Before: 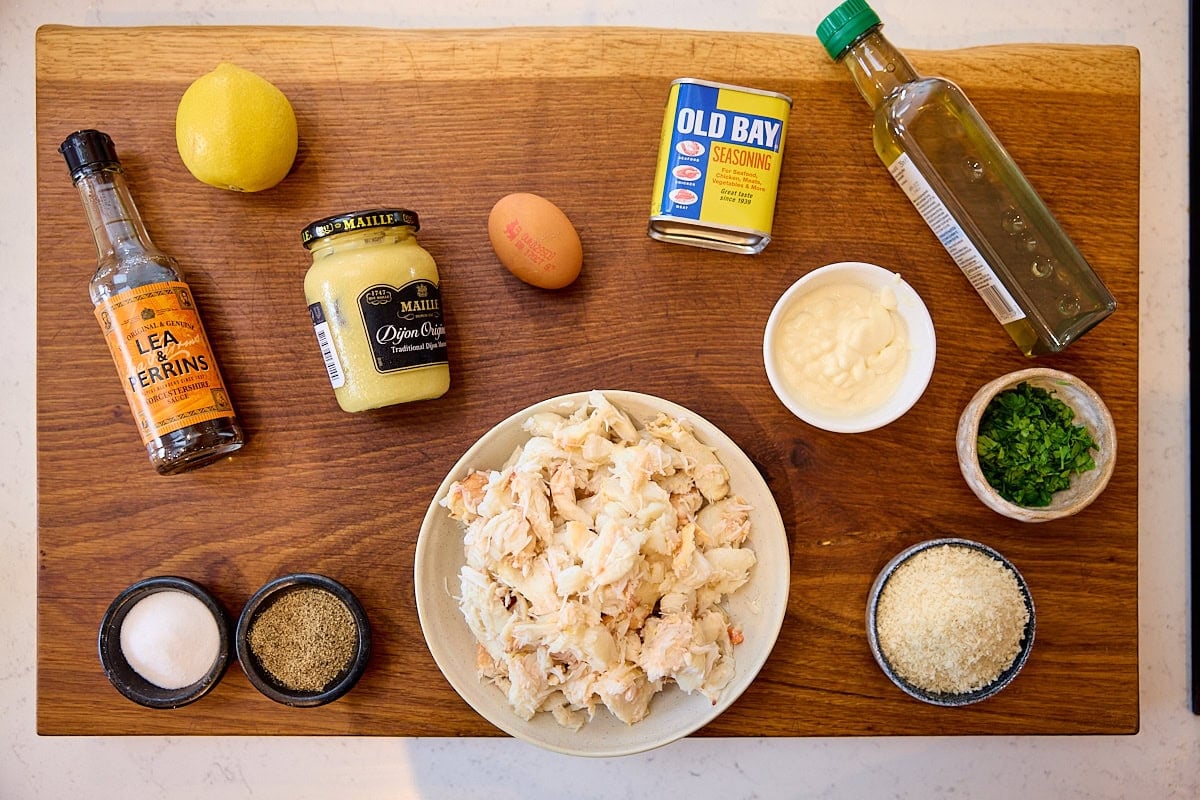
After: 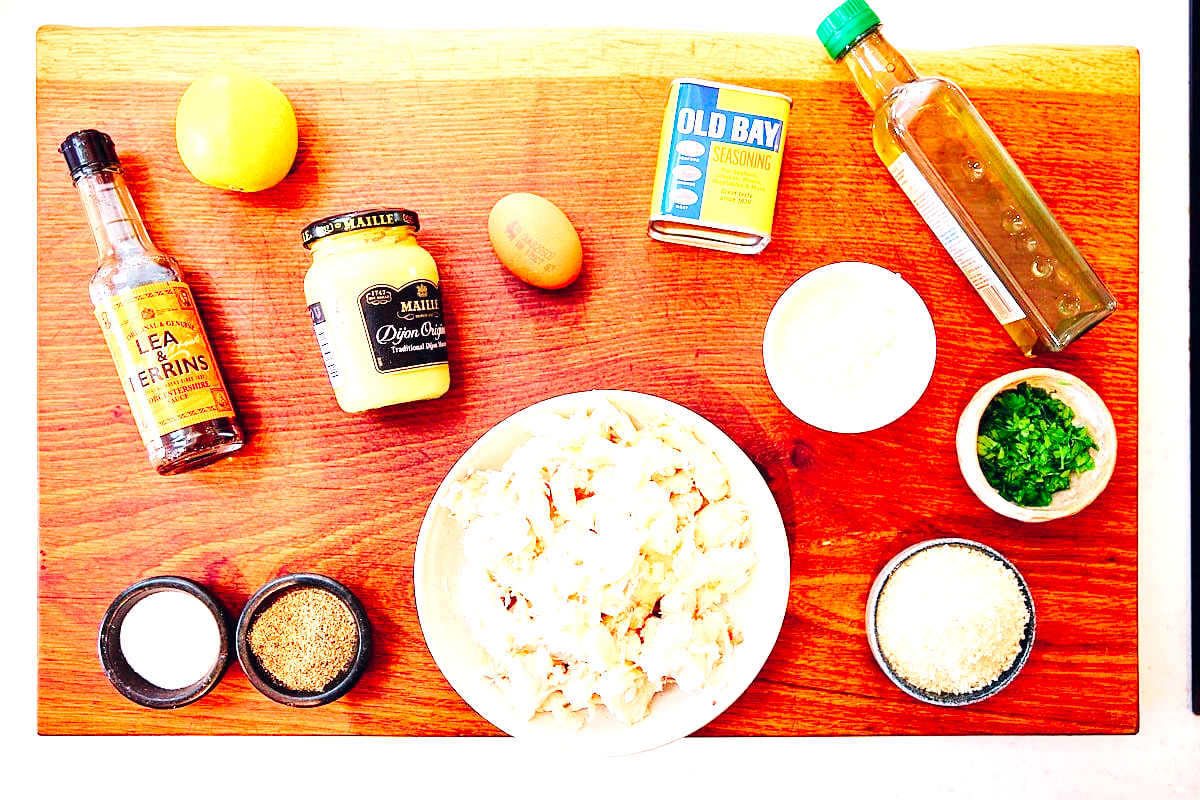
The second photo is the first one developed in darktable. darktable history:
color contrast: green-magenta contrast 1.73, blue-yellow contrast 1.15
color balance rgb: shadows lift › chroma 3.88%, shadows lift › hue 88.52°, power › hue 214.65°, global offset › chroma 0.1%, global offset › hue 252.4°, contrast 4.45%
base curve: curves: ch0 [(0, 0) (0.036, 0.025) (0.121, 0.166) (0.206, 0.329) (0.605, 0.79) (1, 1)], preserve colors none
exposure: black level correction 0, exposure 1.3 EV, compensate highlight preservation false
